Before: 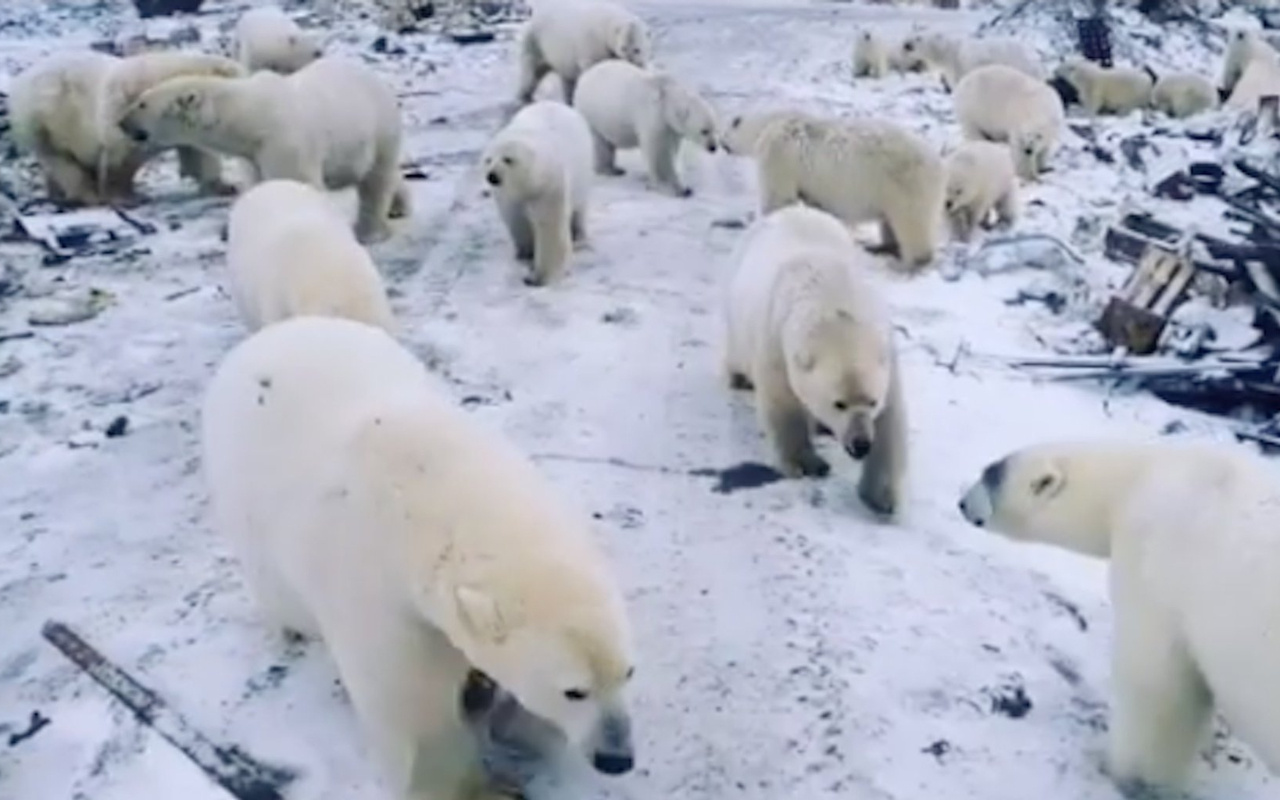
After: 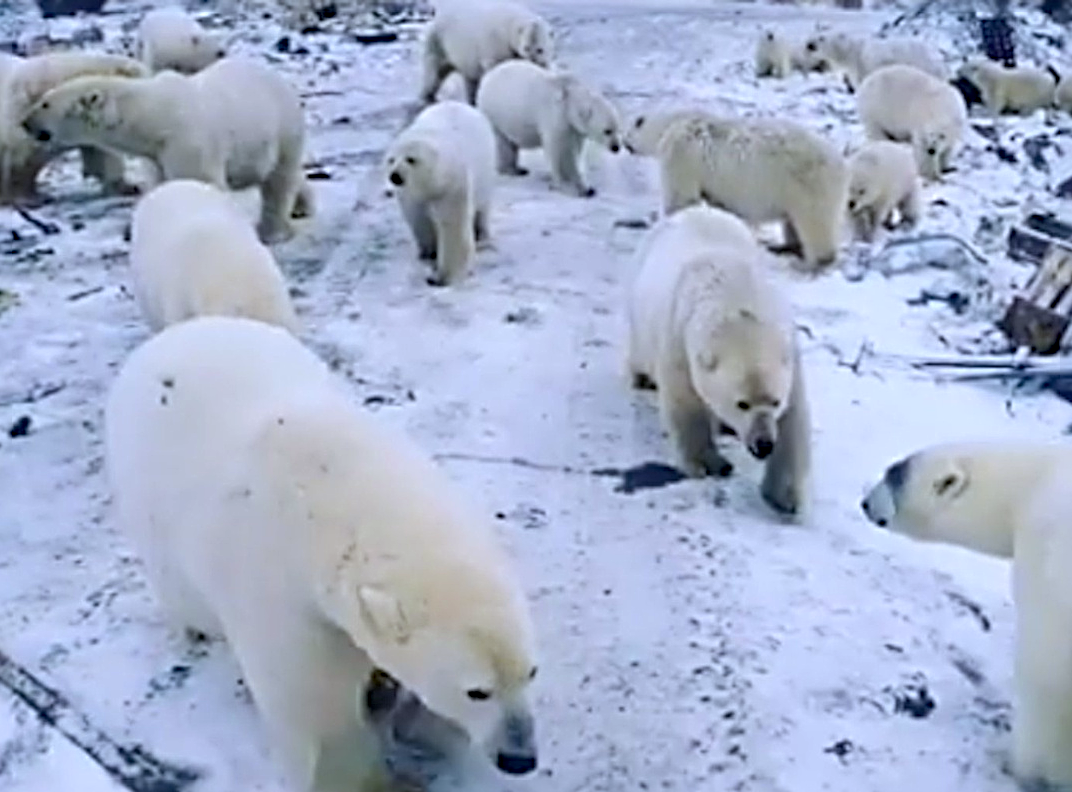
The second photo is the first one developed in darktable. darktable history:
sharpen: radius 4.883
crop: left 7.598%, right 7.873%
haze removal: compatibility mode true, adaptive false
white balance: red 0.954, blue 1.079
